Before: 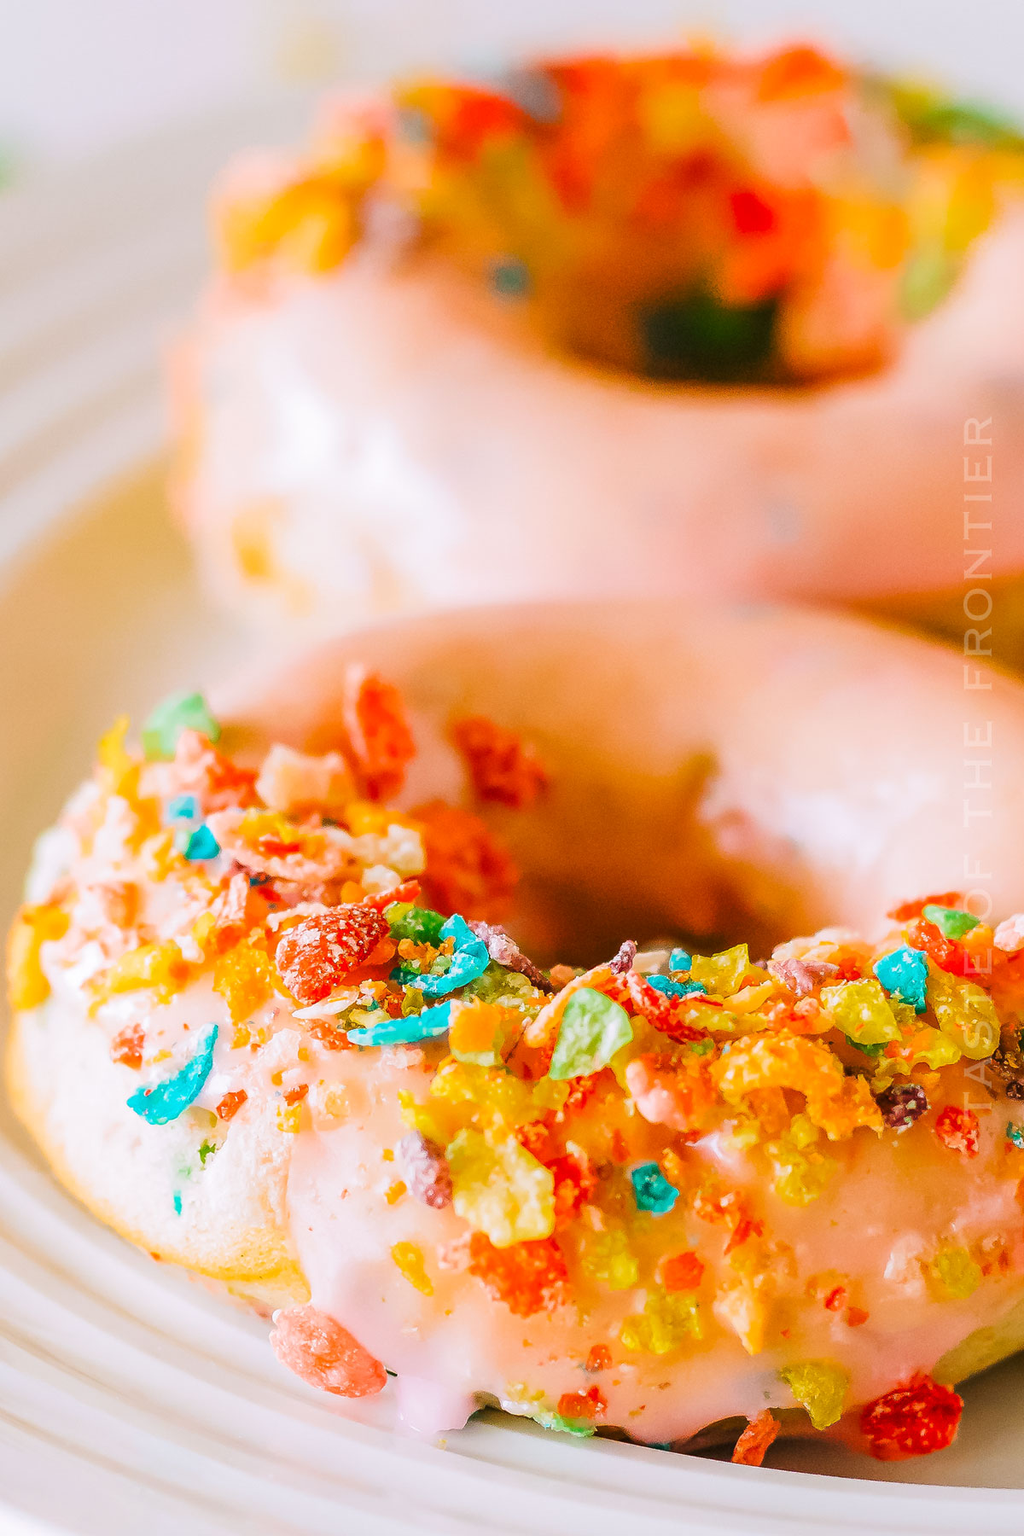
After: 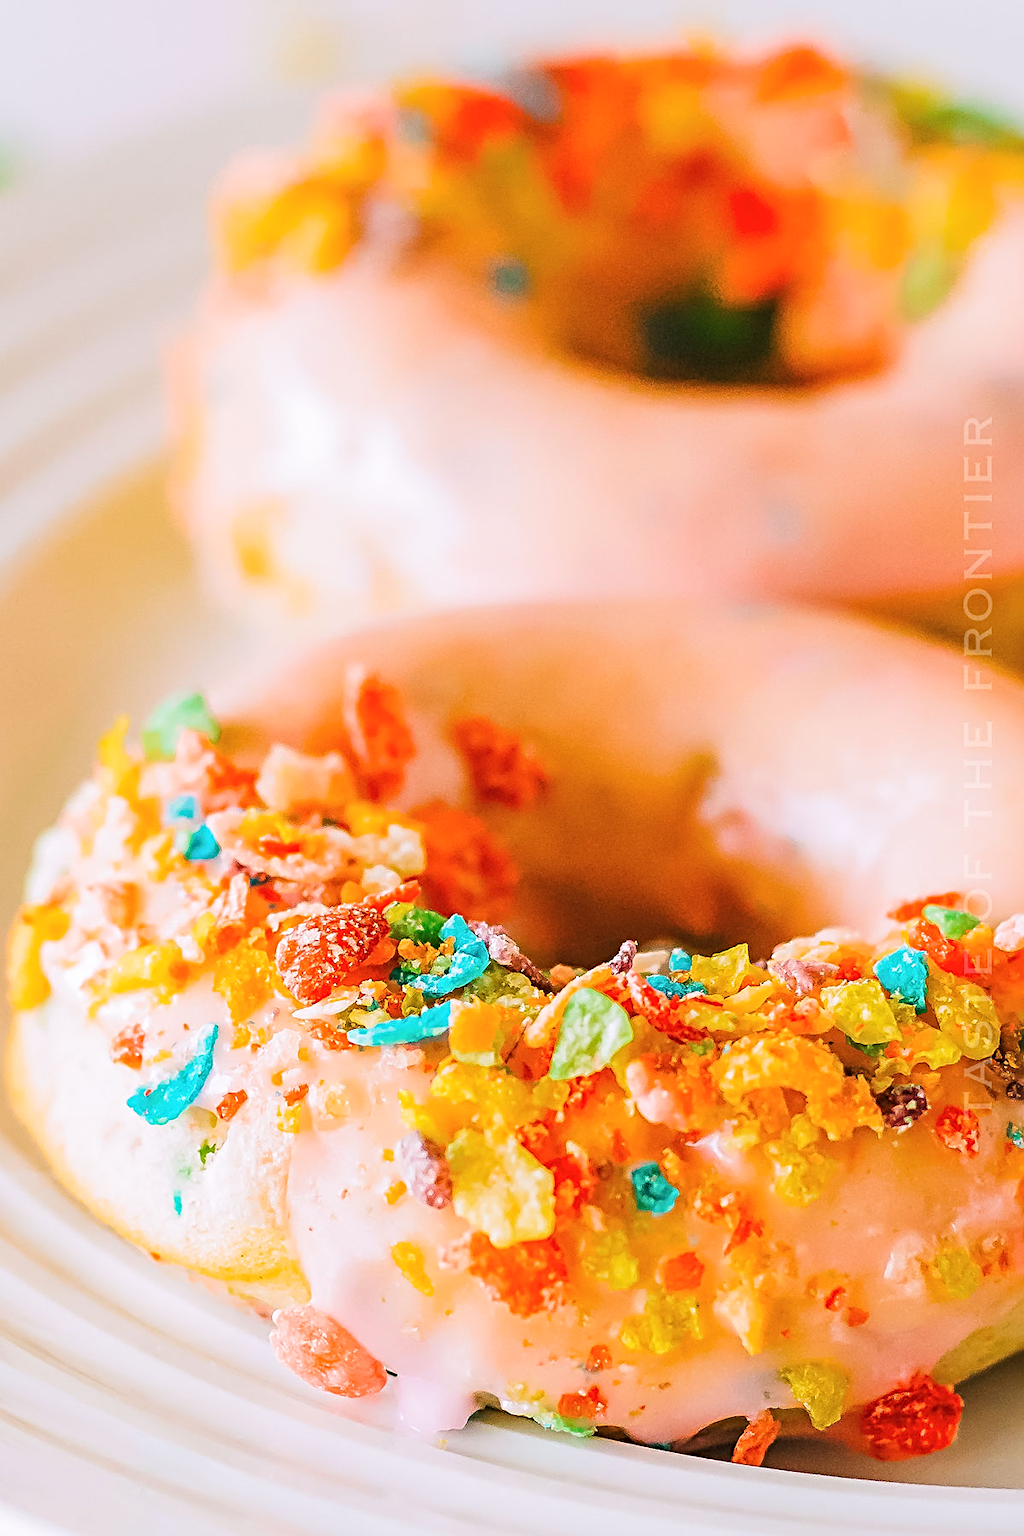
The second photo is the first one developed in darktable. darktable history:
contrast brightness saturation: contrast 0.05, brightness 0.06, saturation 0.01
sharpen: radius 4
